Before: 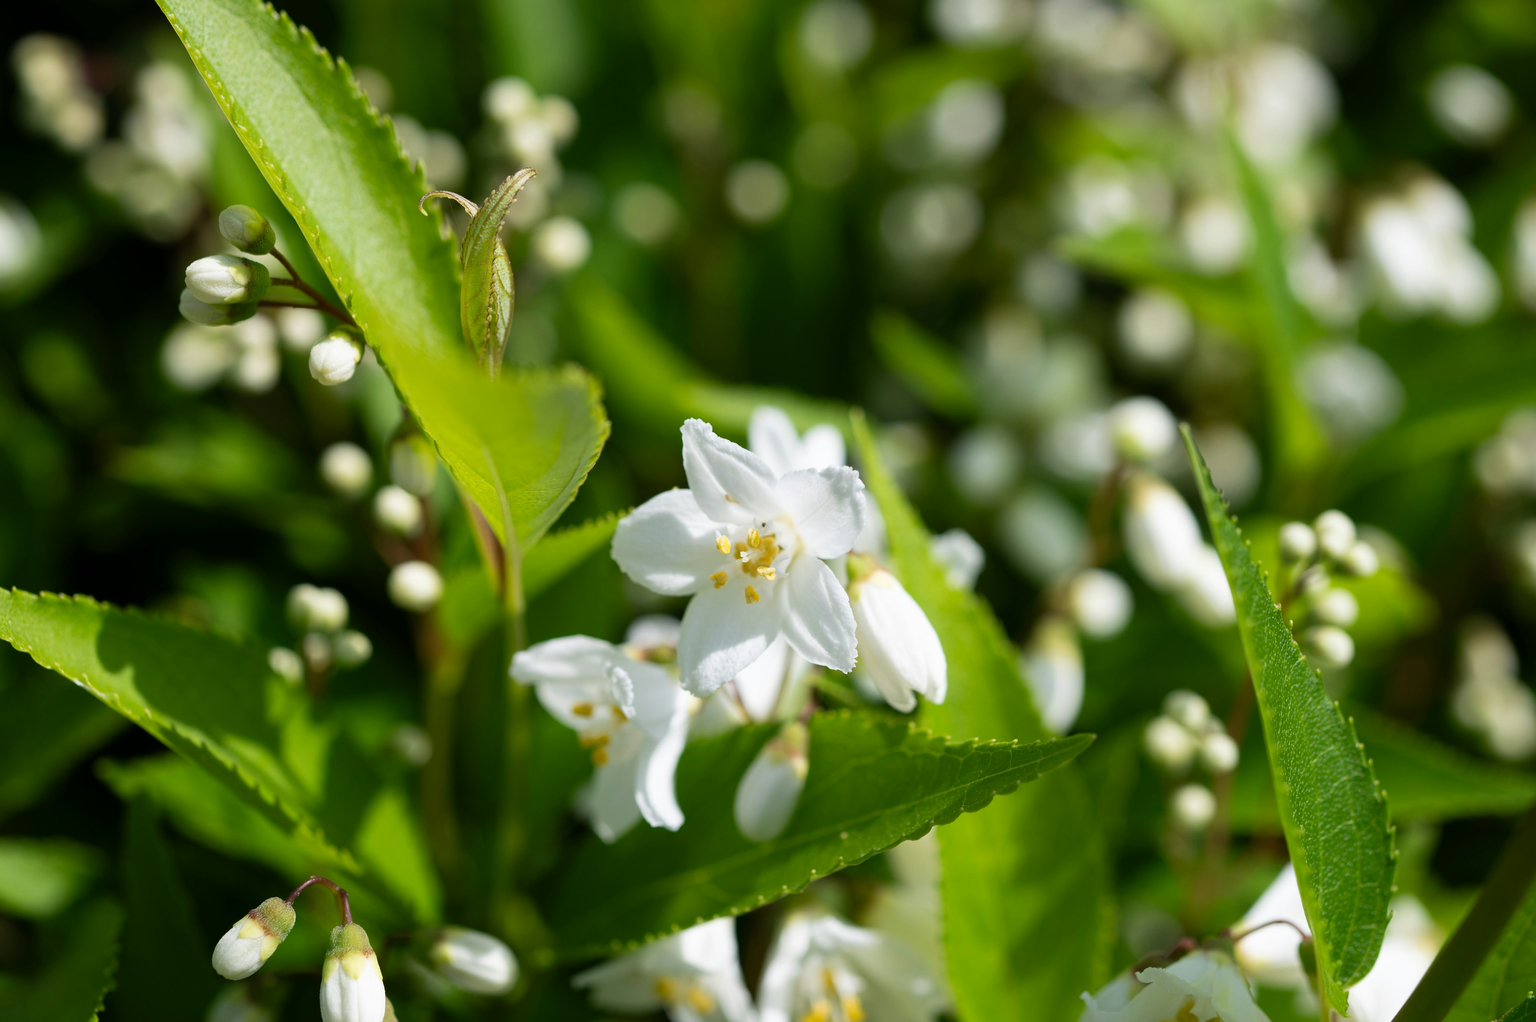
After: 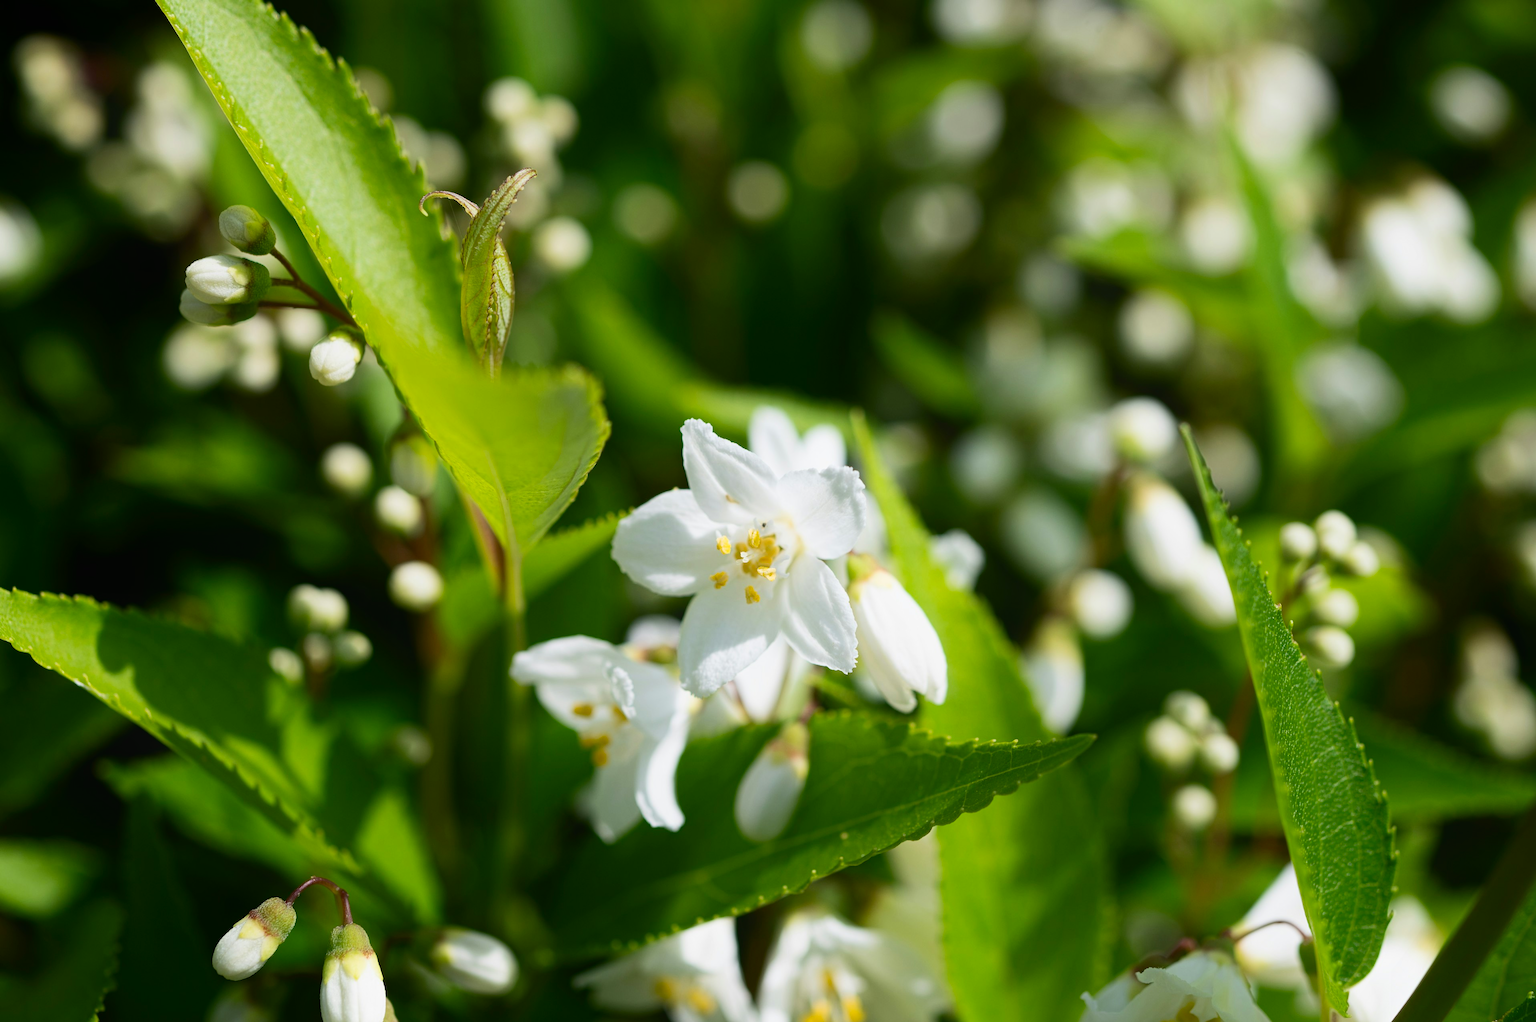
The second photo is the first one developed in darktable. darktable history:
contrast equalizer: y [[0.439, 0.44, 0.442, 0.457, 0.493, 0.498], [0.5 ×6], [0.5 ×6], [0 ×6], [0 ×6]], mix 0.59
contrast brightness saturation: contrast 0.15, brightness -0.01, saturation 0.1
